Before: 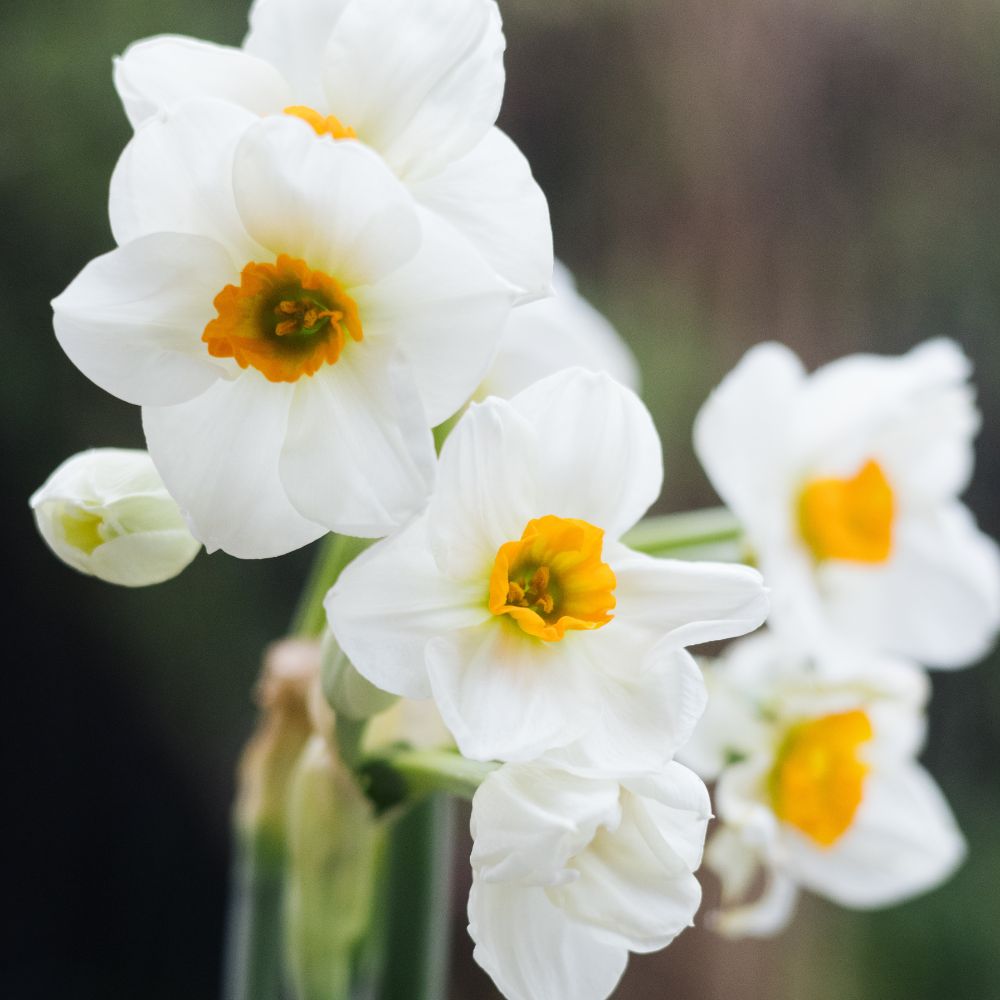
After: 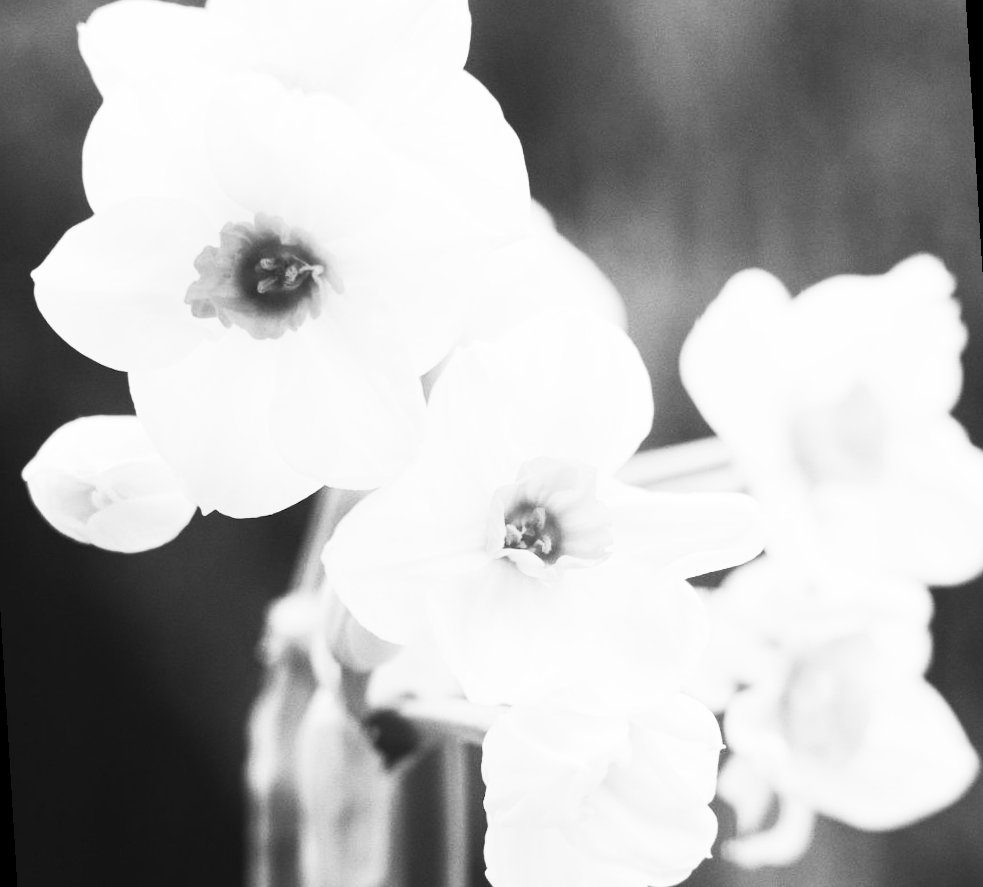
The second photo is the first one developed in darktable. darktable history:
contrast brightness saturation: contrast 0.53, brightness 0.47, saturation -1
rotate and perspective: rotation -3.52°, crop left 0.036, crop right 0.964, crop top 0.081, crop bottom 0.919
